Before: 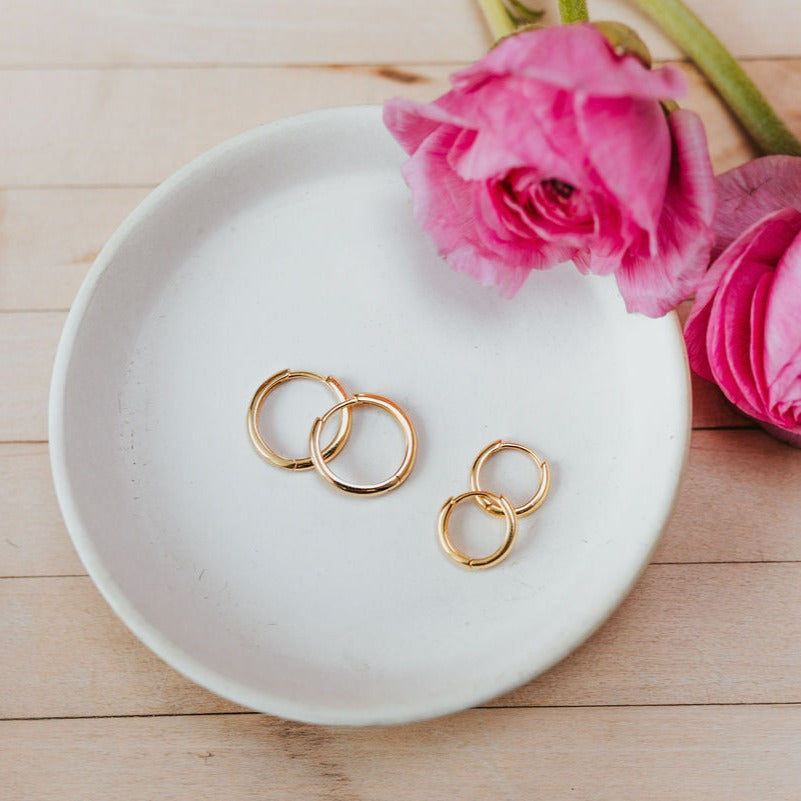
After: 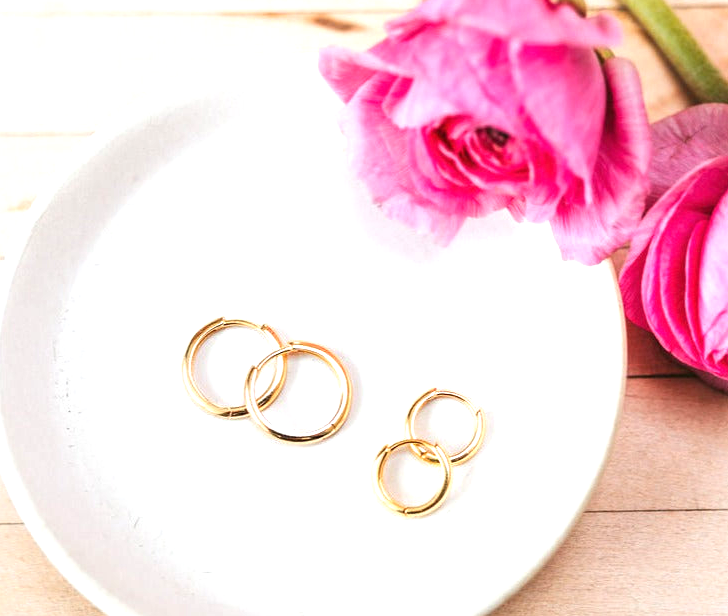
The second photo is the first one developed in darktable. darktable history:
crop: left 8.155%, top 6.611%, bottom 15.385%
exposure: black level correction 0, exposure 1 EV, compensate exposure bias true, compensate highlight preservation false
